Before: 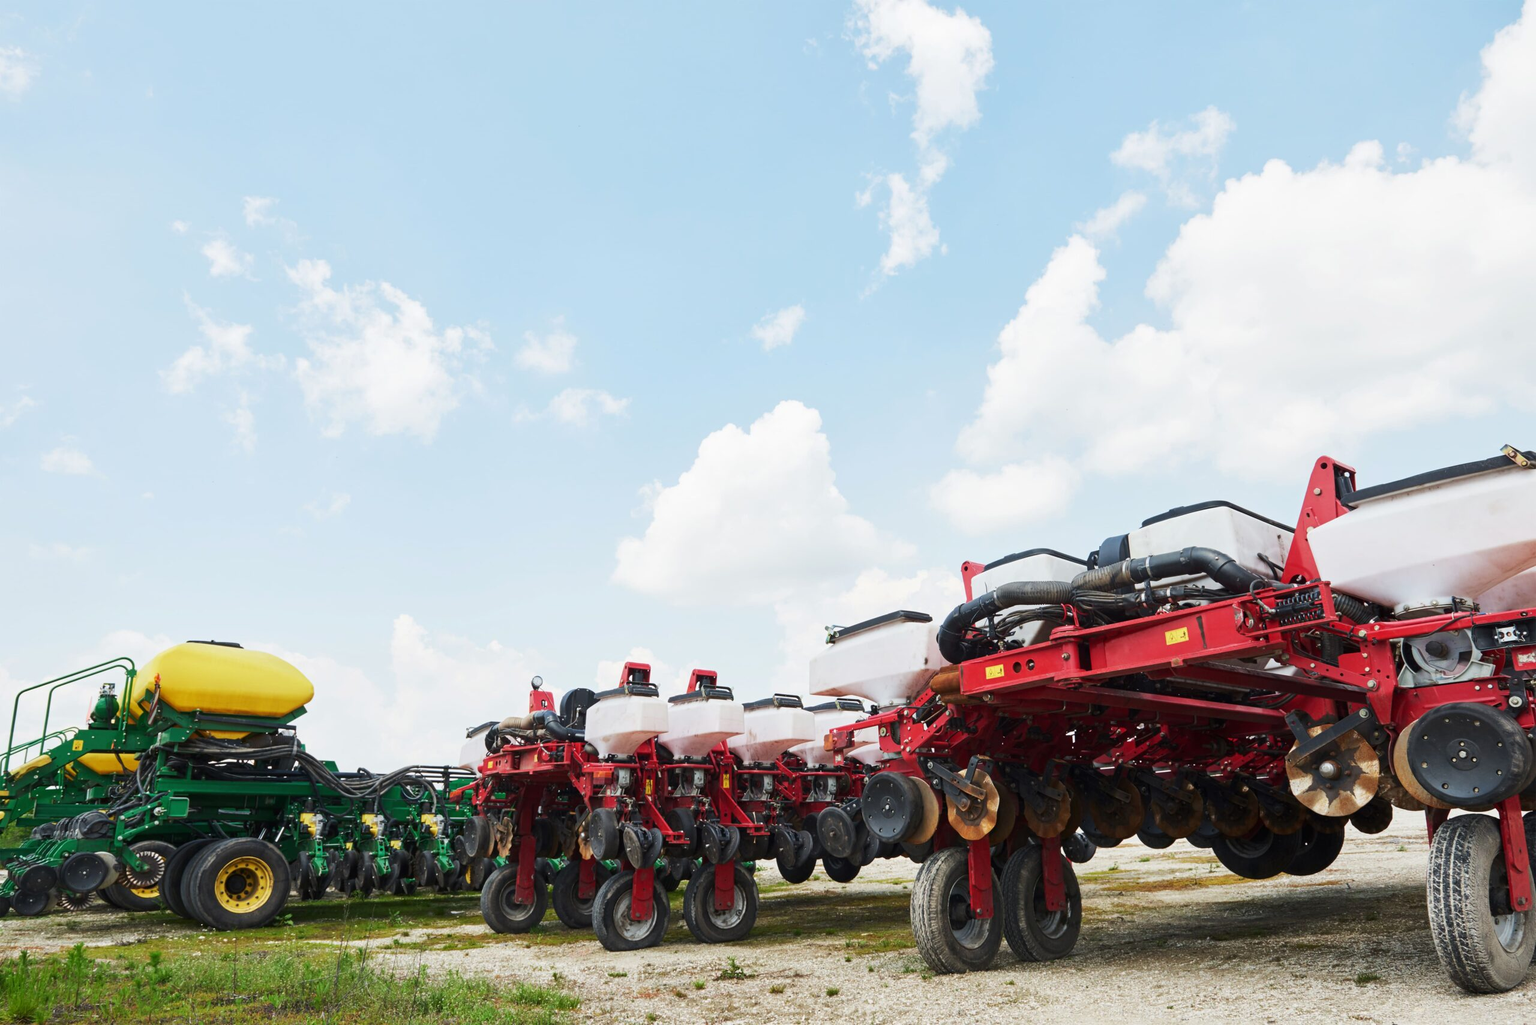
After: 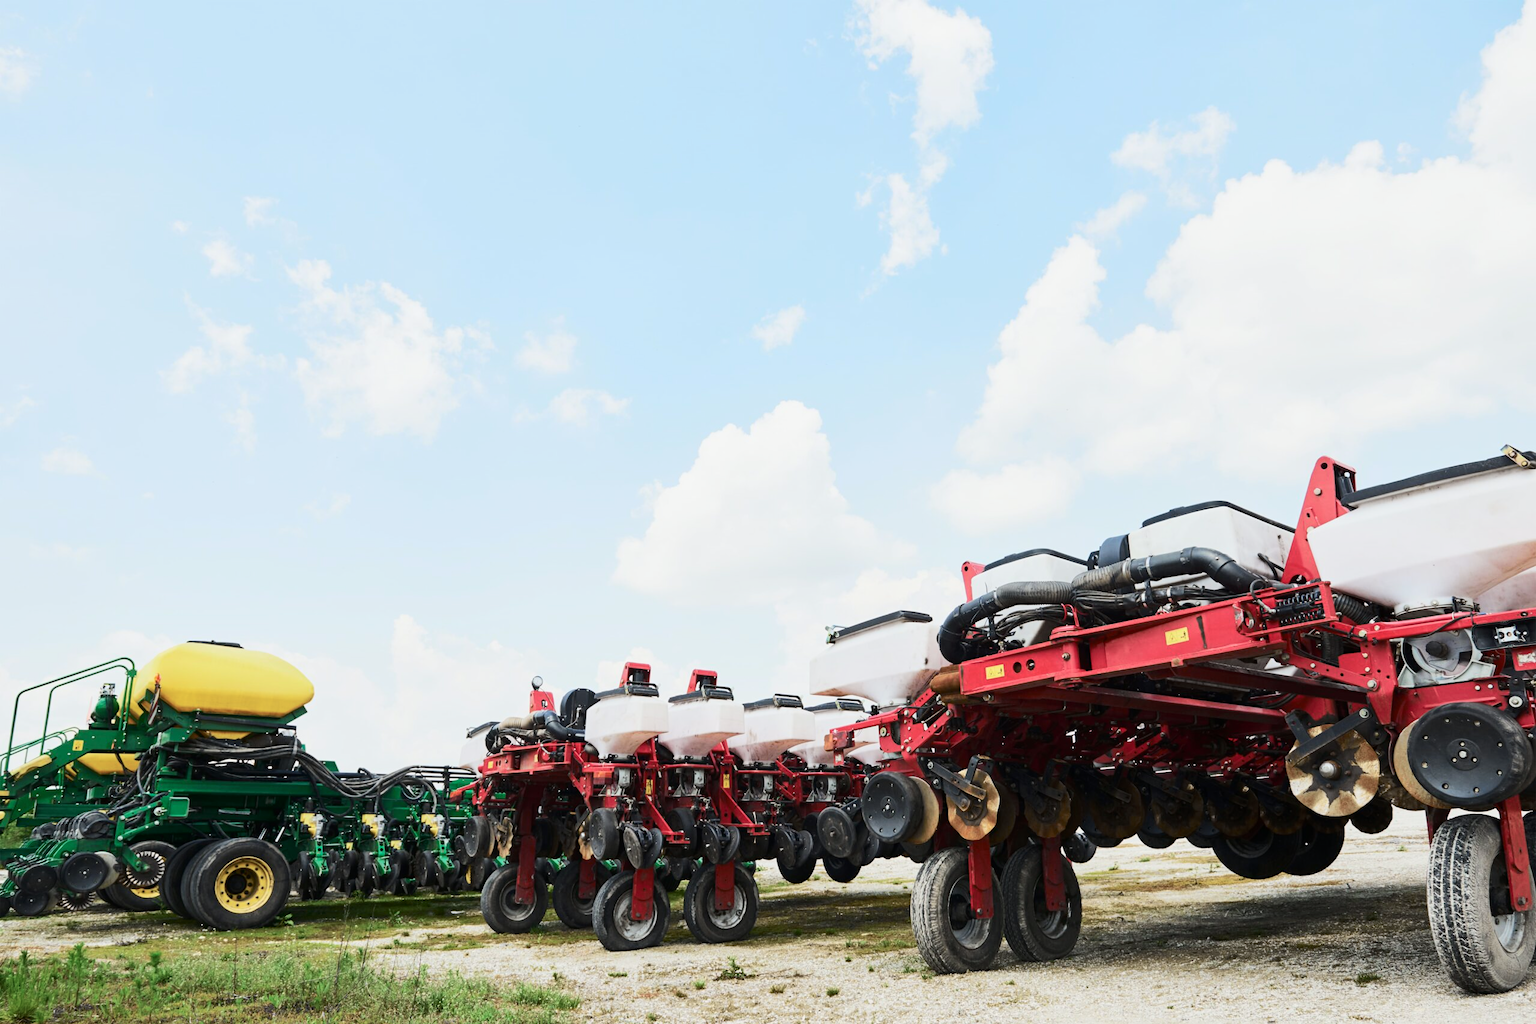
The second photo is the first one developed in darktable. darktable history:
tone curve: curves: ch0 [(0, 0) (0.078, 0.052) (0.236, 0.22) (0.427, 0.472) (0.508, 0.586) (0.654, 0.742) (0.793, 0.851) (0.994, 0.974)]; ch1 [(0, 0) (0.161, 0.092) (0.35, 0.33) (0.392, 0.392) (0.456, 0.456) (0.505, 0.502) (0.537, 0.518) (0.553, 0.534) (0.602, 0.579) (0.718, 0.718) (1, 1)]; ch2 [(0, 0) (0.346, 0.362) (0.411, 0.412) (0.502, 0.502) (0.531, 0.521) (0.586, 0.59) (0.621, 0.604) (1, 1)], color space Lab, independent channels, preserve colors none
